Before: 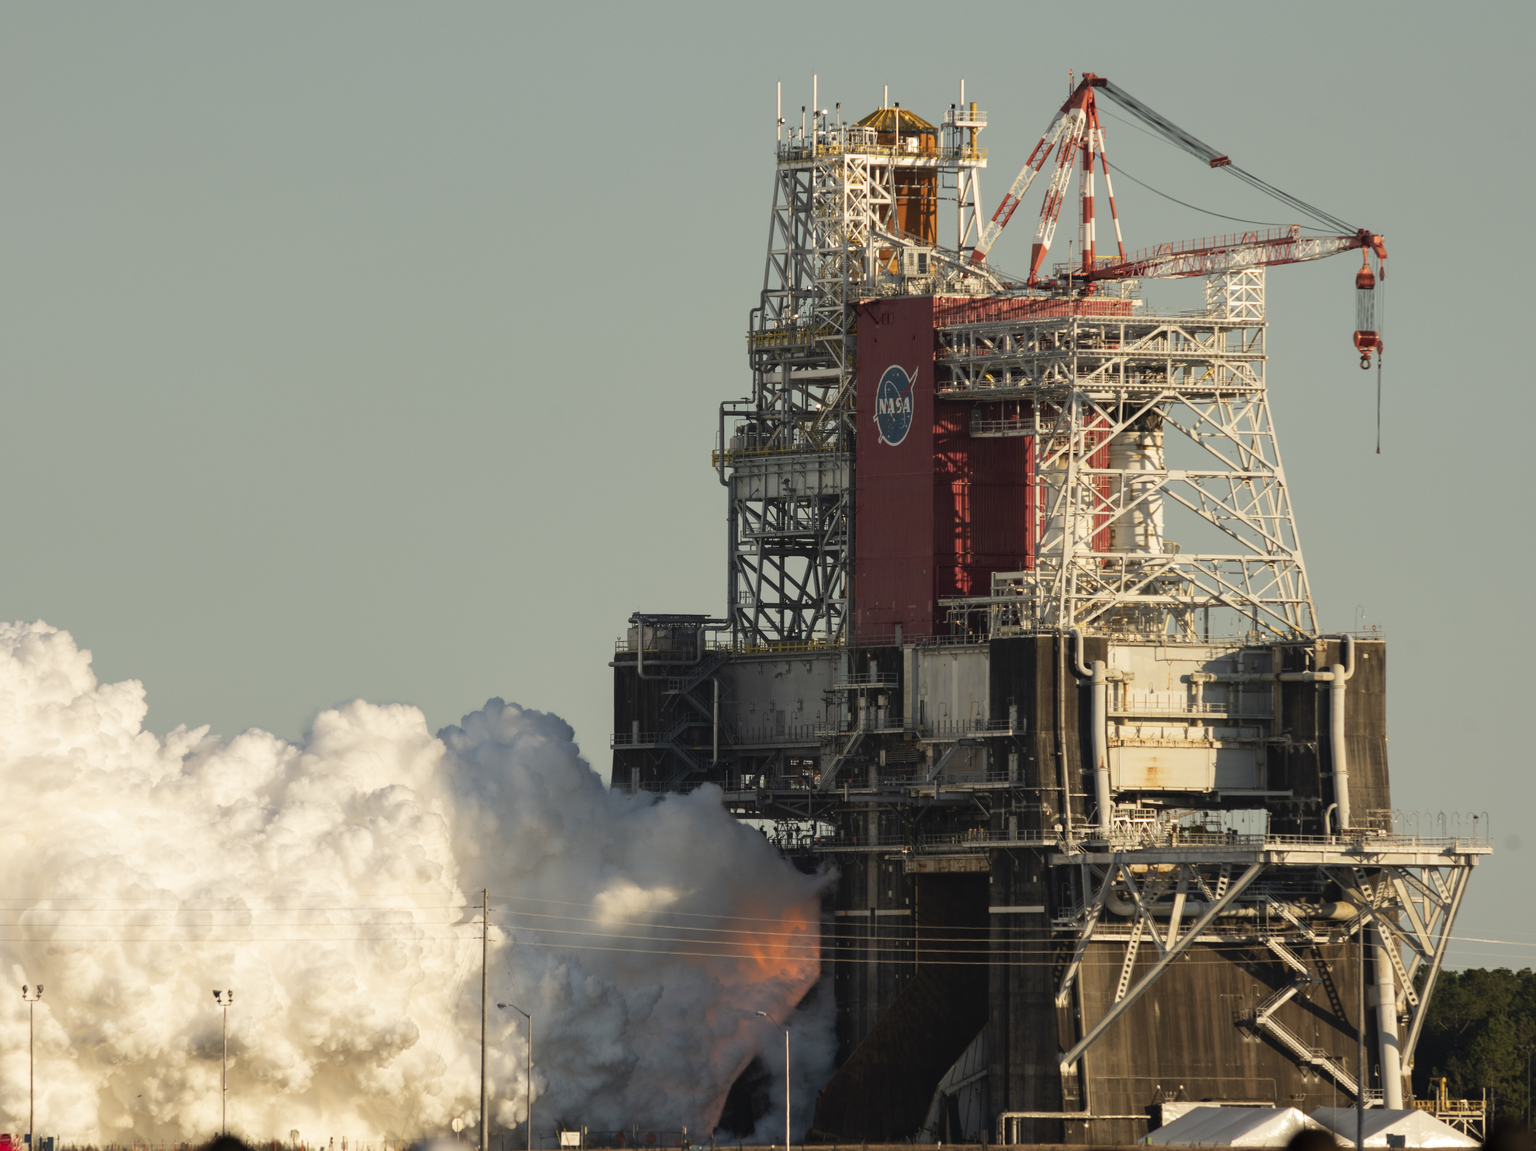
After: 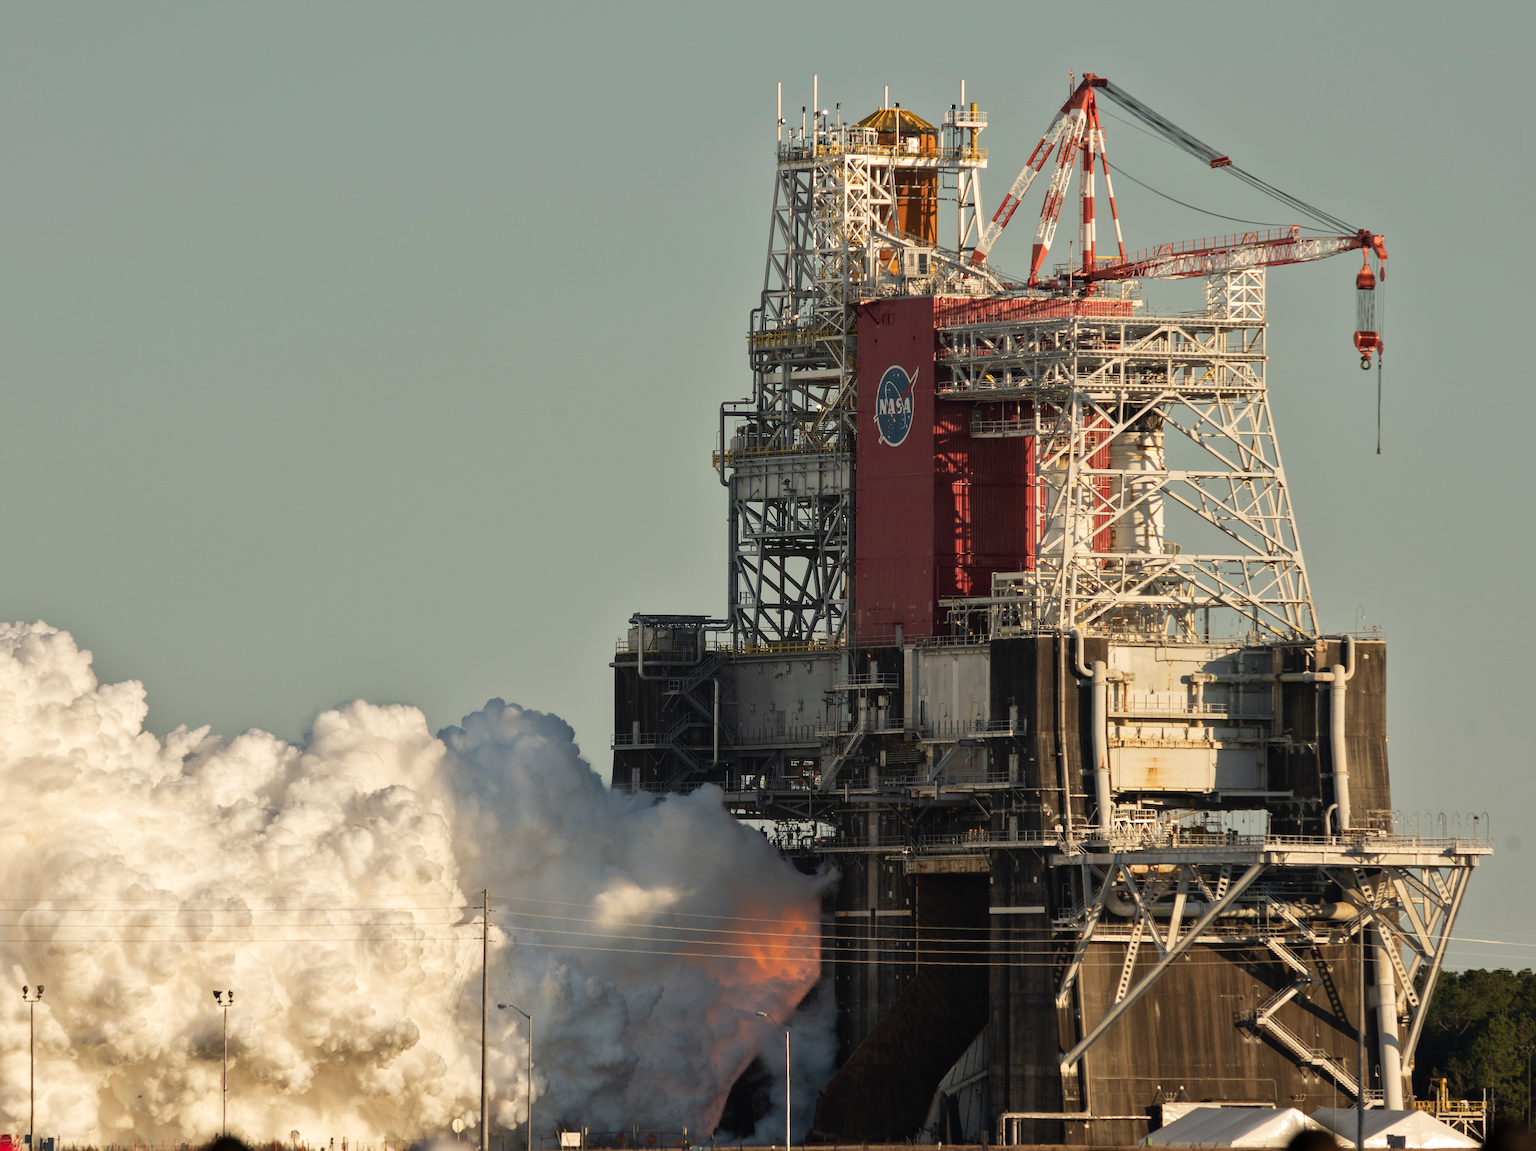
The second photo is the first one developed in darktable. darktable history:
sharpen: on, module defaults
shadows and highlights: shadows 11.73, white point adjustment 1.29, soften with gaussian
